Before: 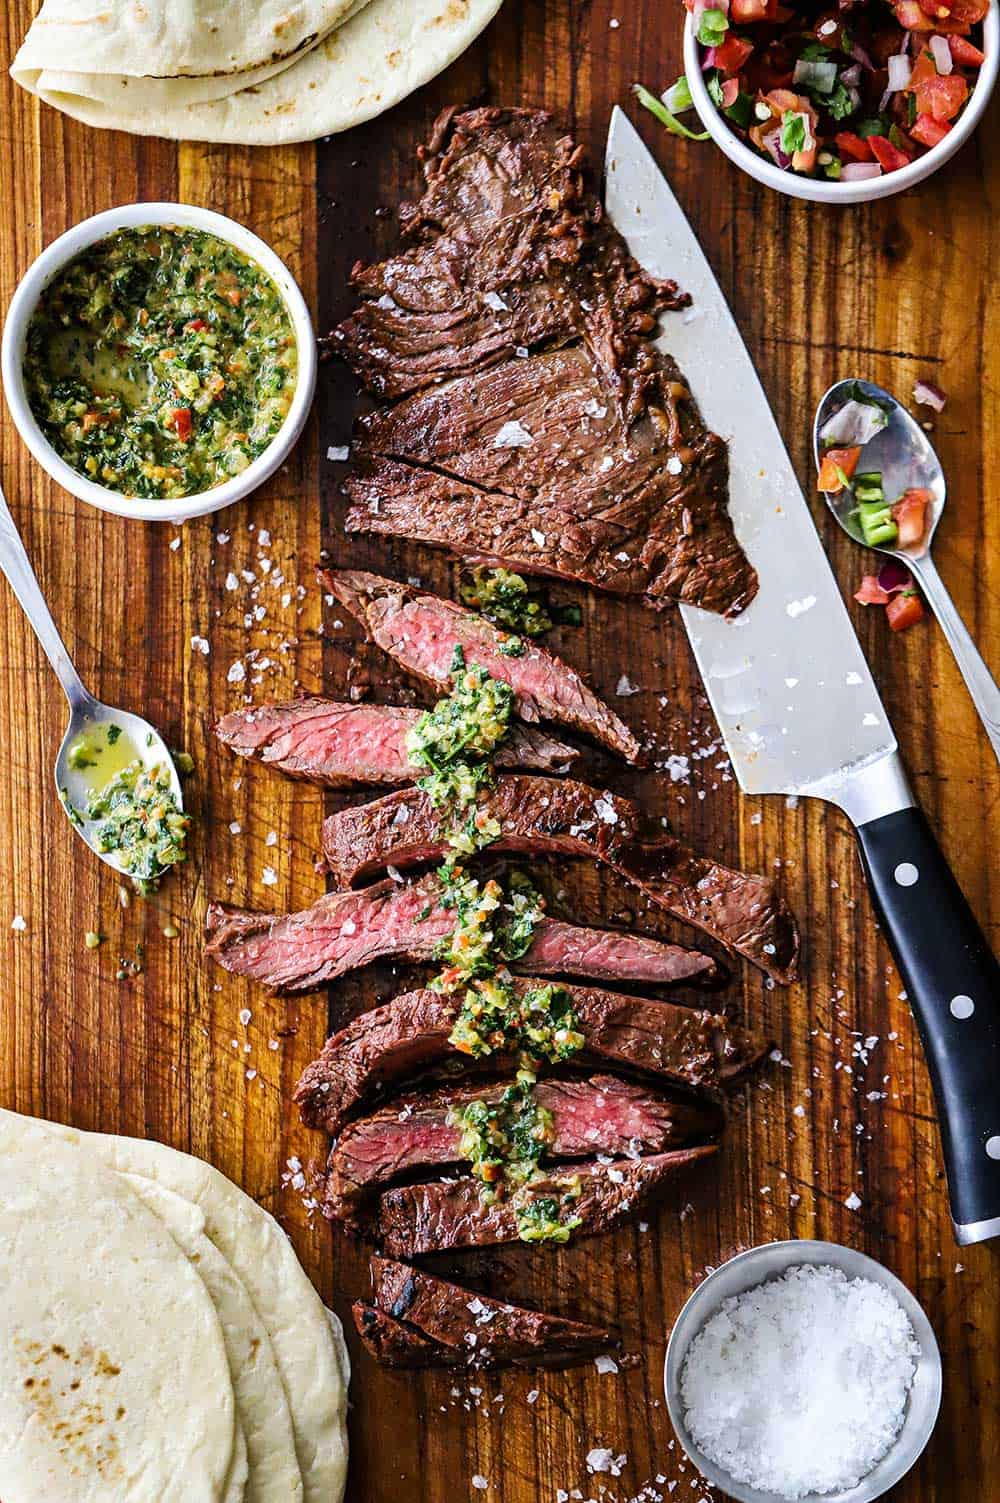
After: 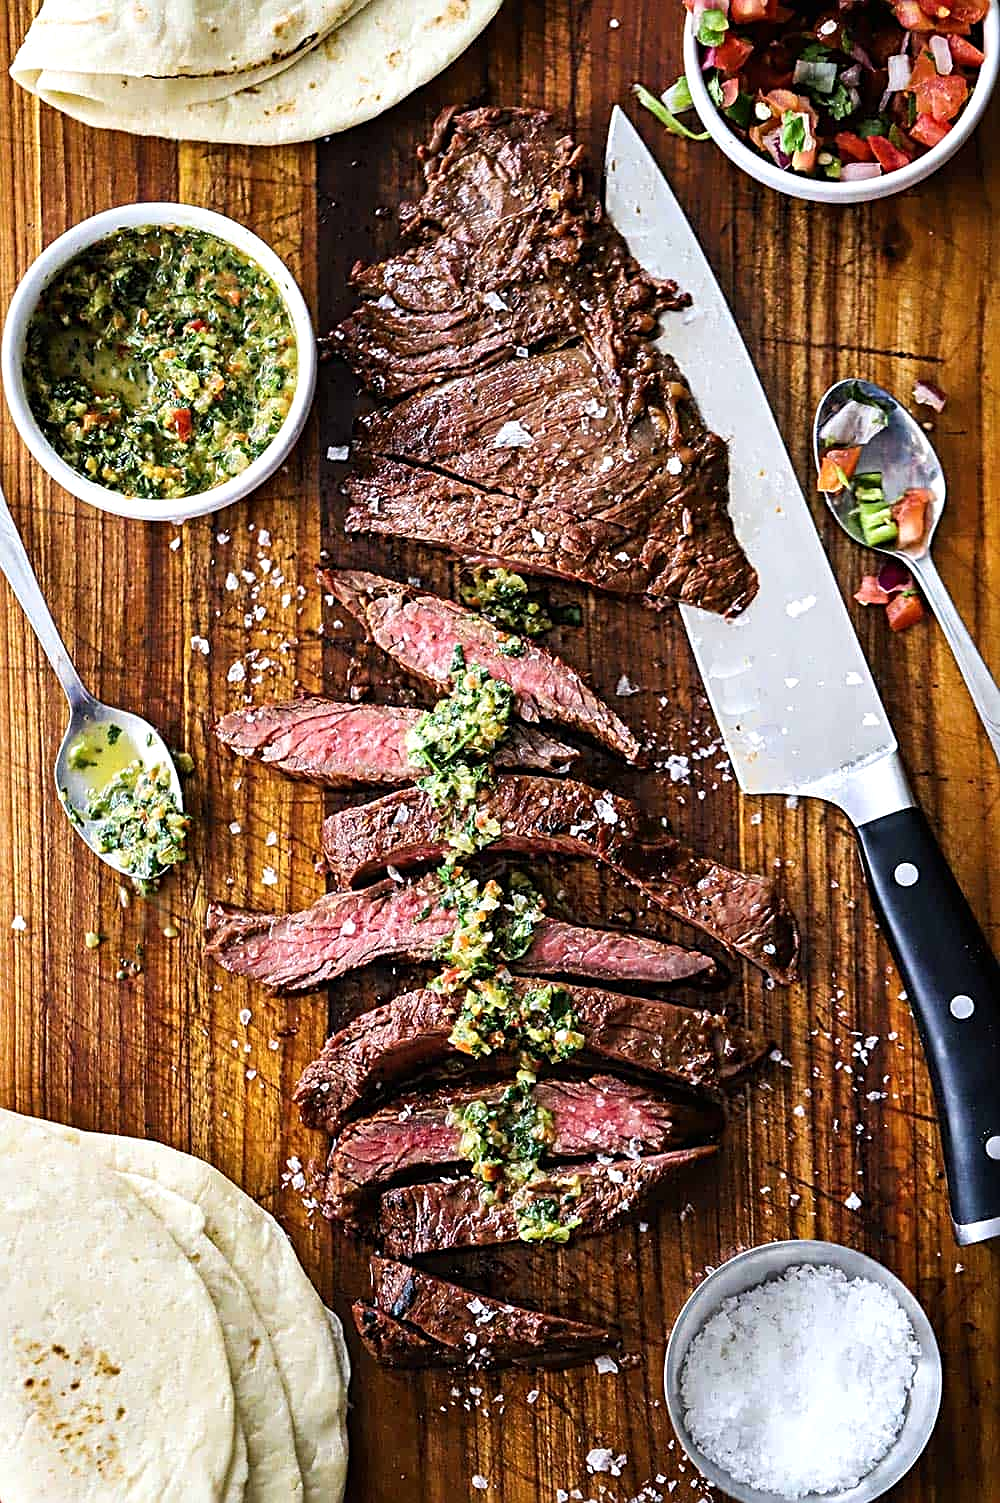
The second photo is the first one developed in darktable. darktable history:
shadows and highlights: shadows -13.33, white point adjustment 4.16, highlights 27.65
sharpen: radius 2.733
